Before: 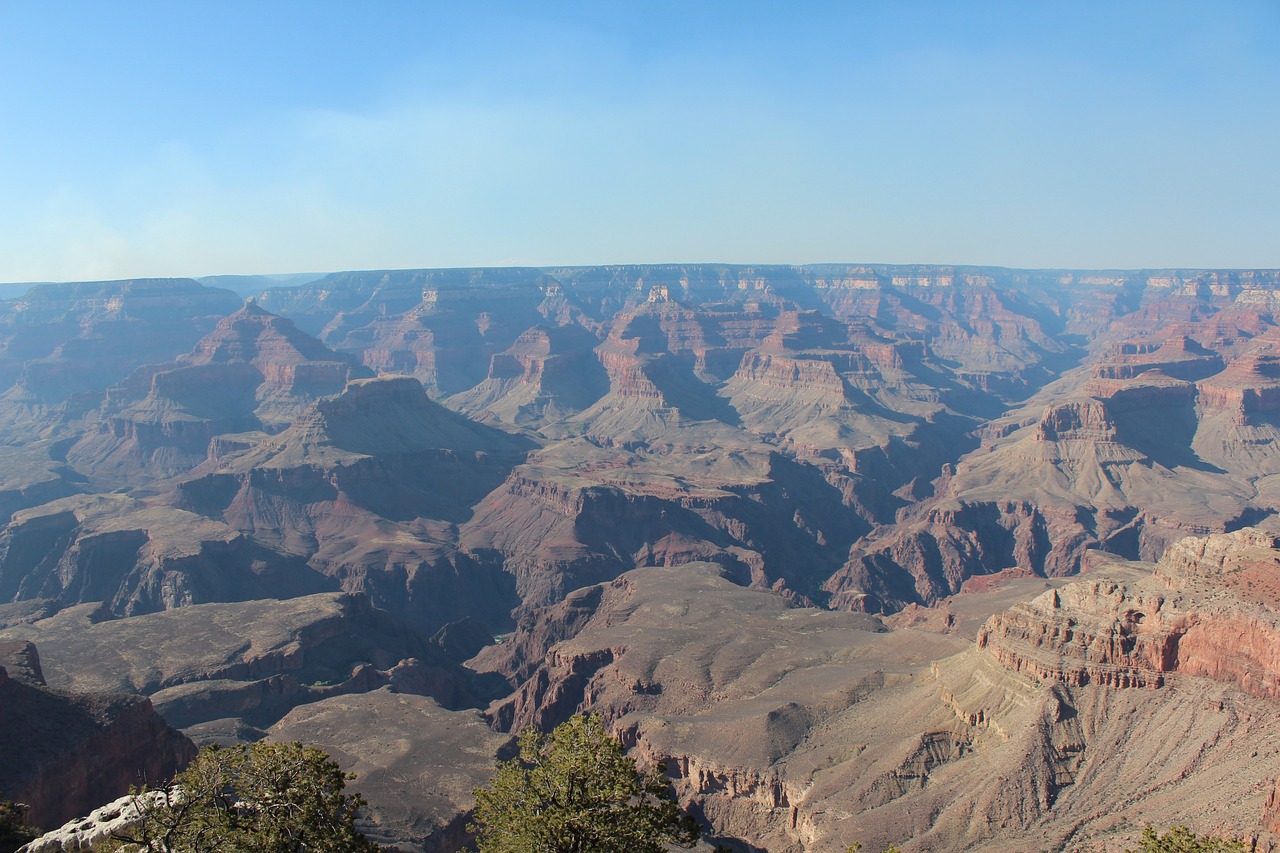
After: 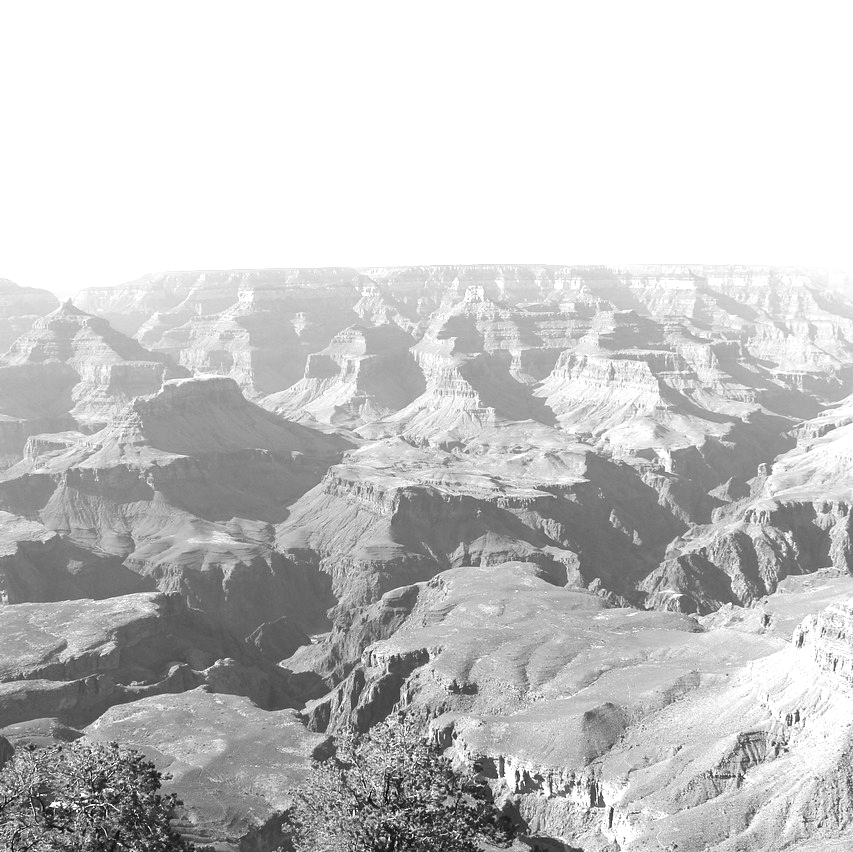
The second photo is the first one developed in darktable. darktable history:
crop and rotate: left 14.436%, right 18.898%
color contrast: green-magenta contrast 0, blue-yellow contrast 0
exposure: black level correction 0, exposure 1.45 EV, compensate exposure bias true, compensate highlight preservation false
